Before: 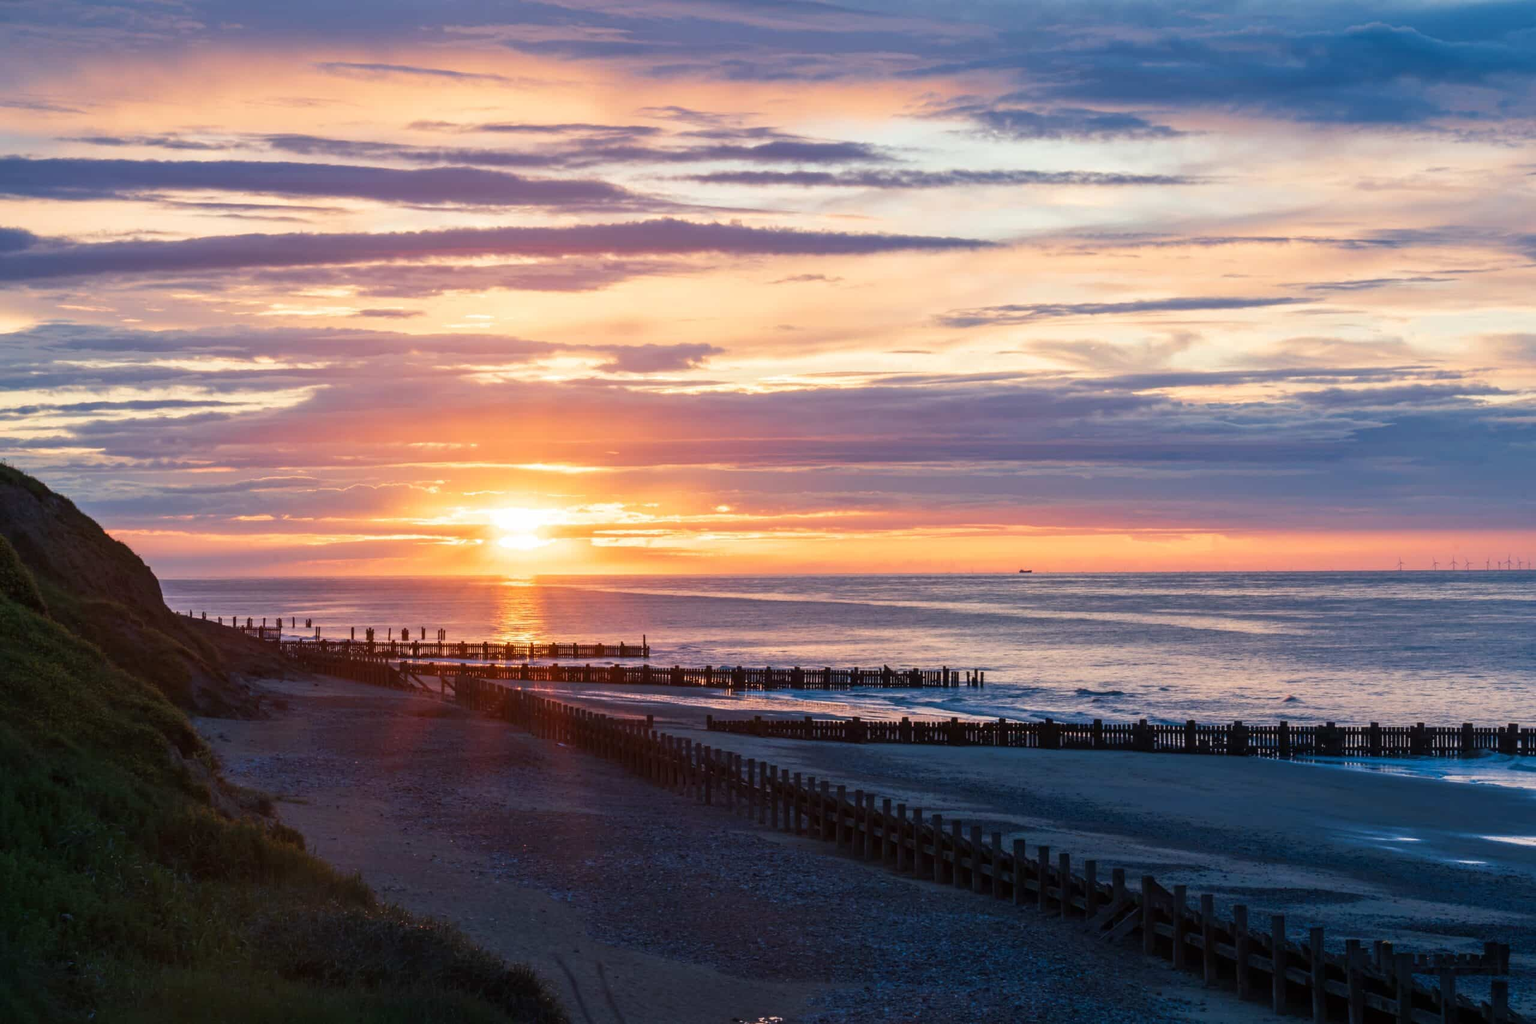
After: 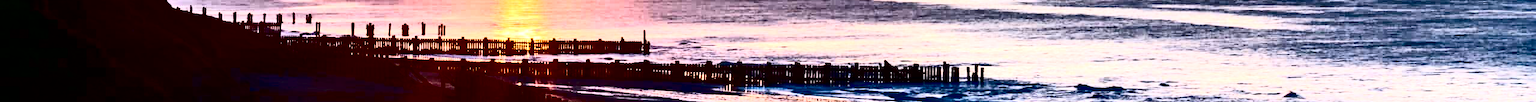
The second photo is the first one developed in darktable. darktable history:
tone equalizer: -8 EV -0.75 EV, -7 EV -0.7 EV, -6 EV -0.6 EV, -5 EV -0.4 EV, -3 EV 0.4 EV, -2 EV 0.6 EV, -1 EV 0.7 EV, +0 EV 0.75 EV, edges refinement/feathering 500, mask exposure compensation -1.57 EV, preserve details no
crop and rotate: top 59.084%, bottom 30.916%
contrast brightness saturation: contrast 0.5, saturation -0.1
exposure: black level correction 0.04, exposure 0.5 EV, compensate highlight preservation false
white balance: red 0.988, blue 1.017
